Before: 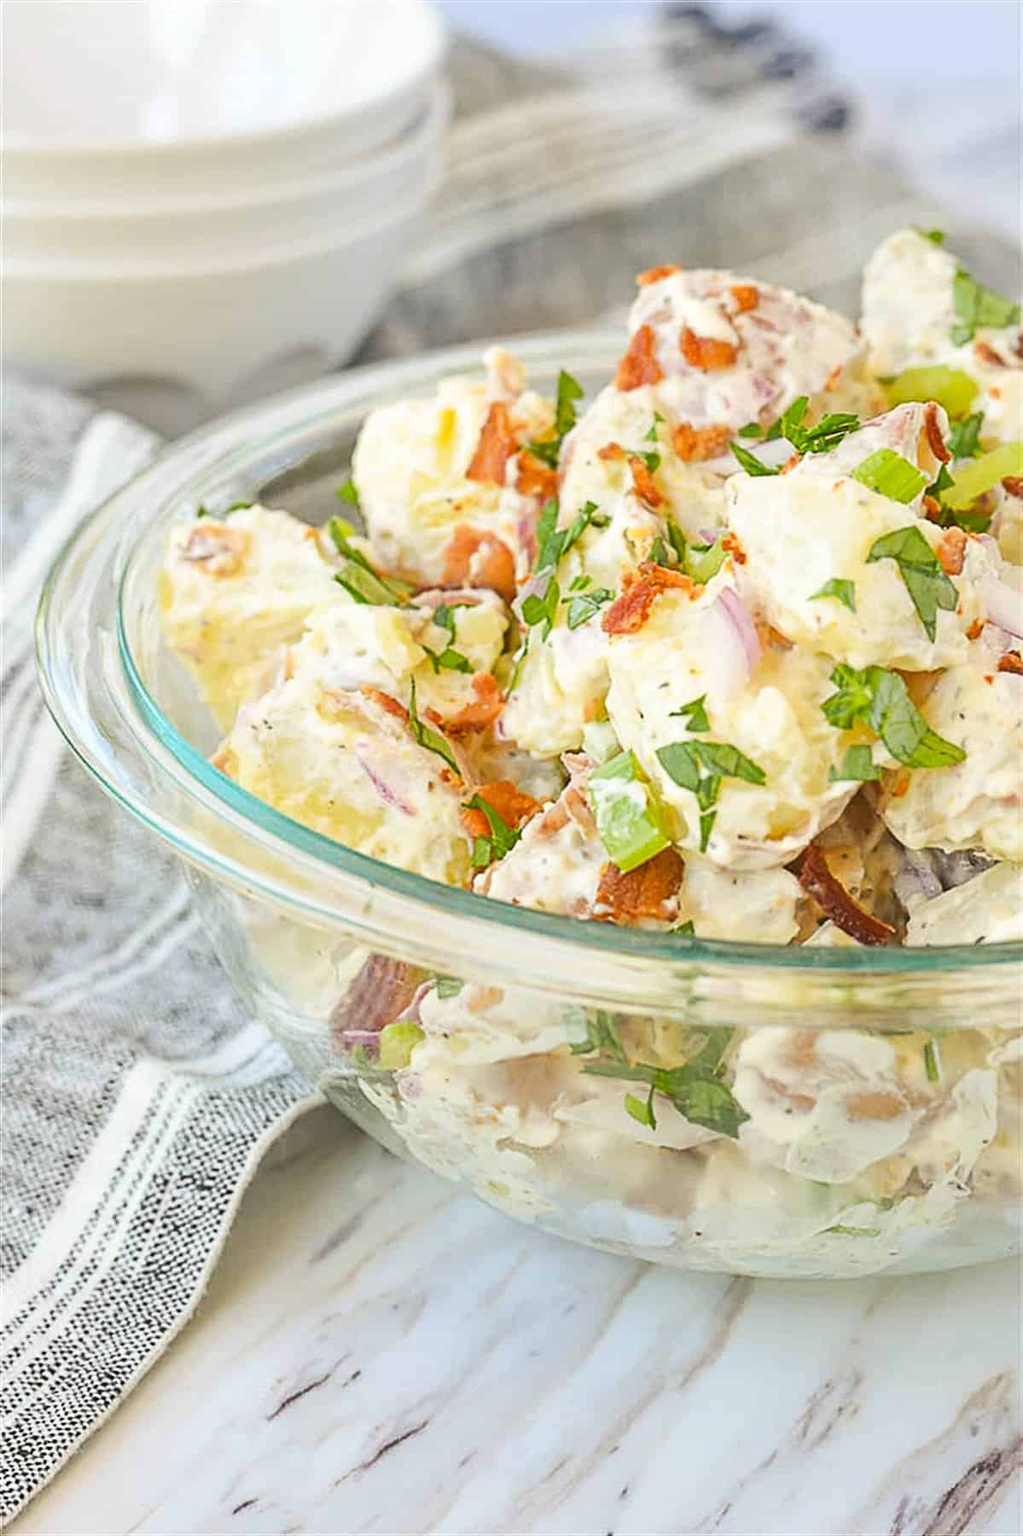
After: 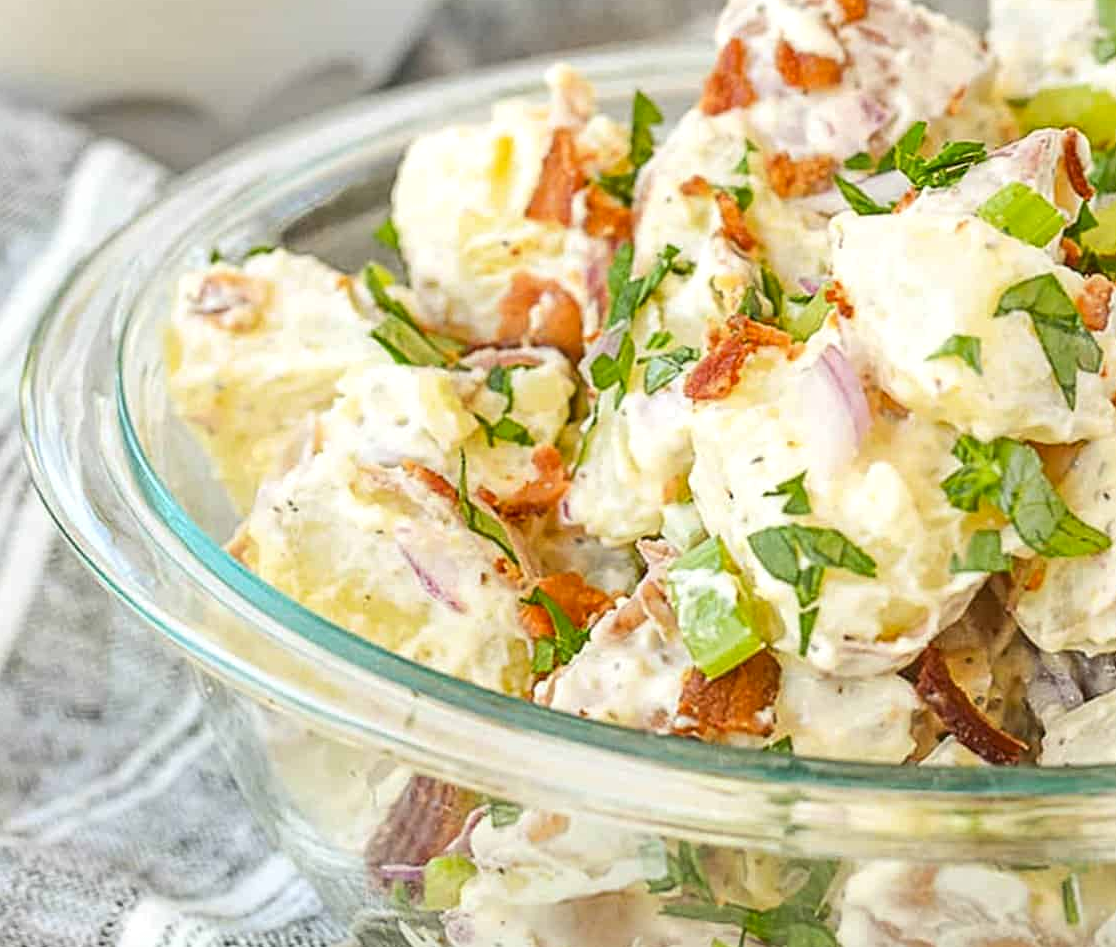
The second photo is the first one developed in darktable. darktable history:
crop: left 1.772%, top 19.1%, right 5.069%, bottom 28.277%
local contrast: on, module defaults
